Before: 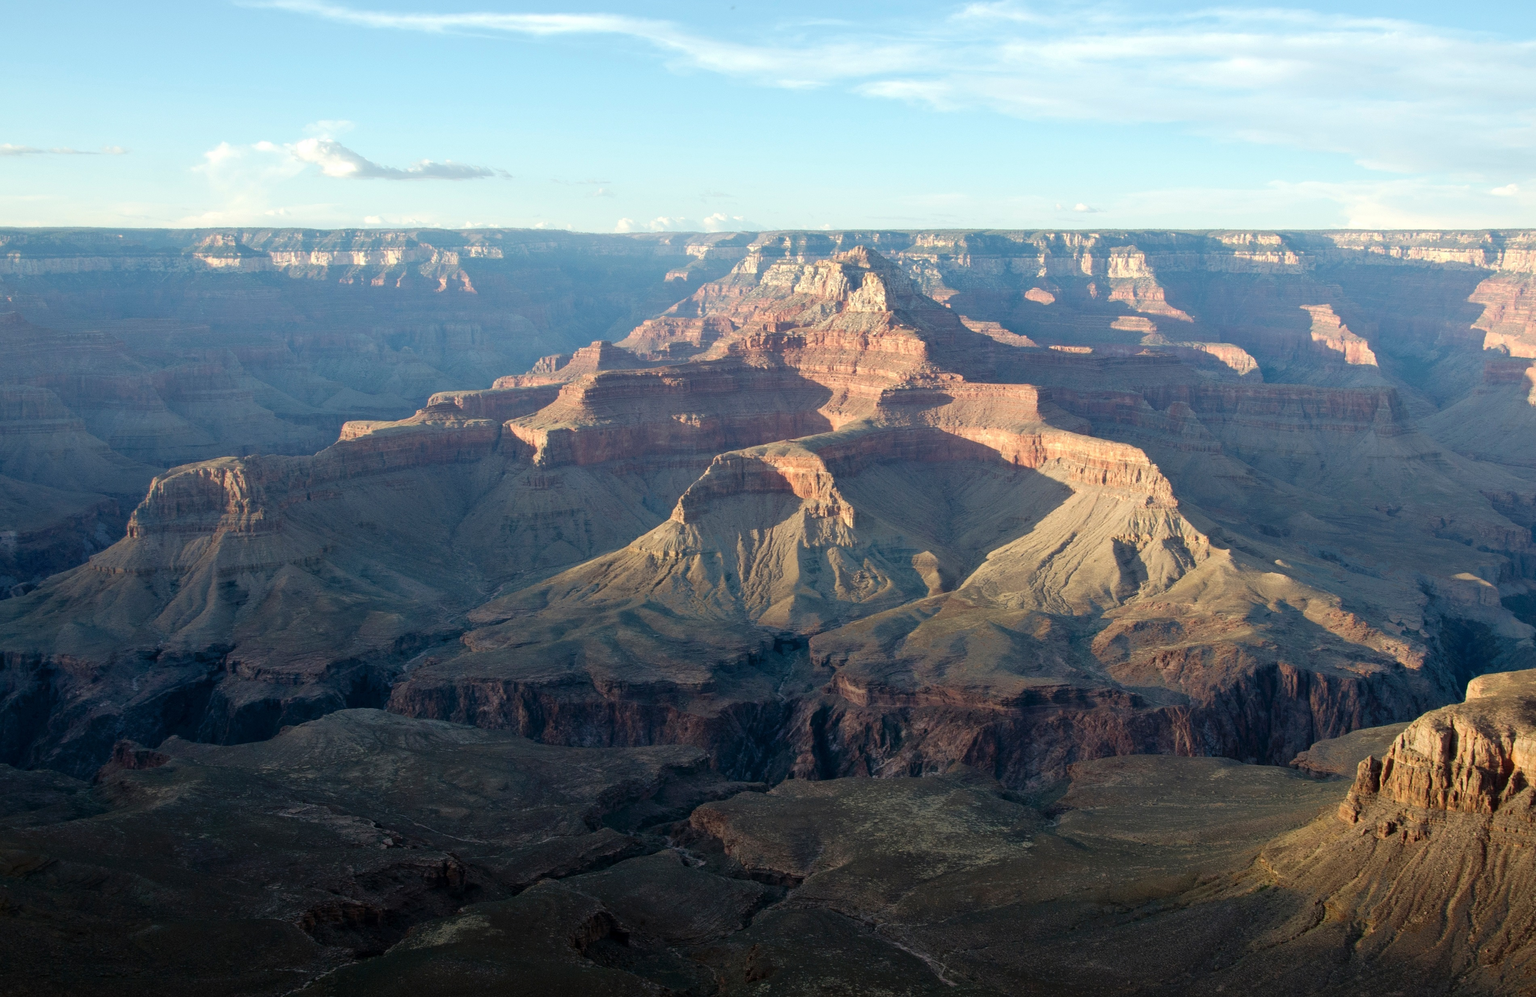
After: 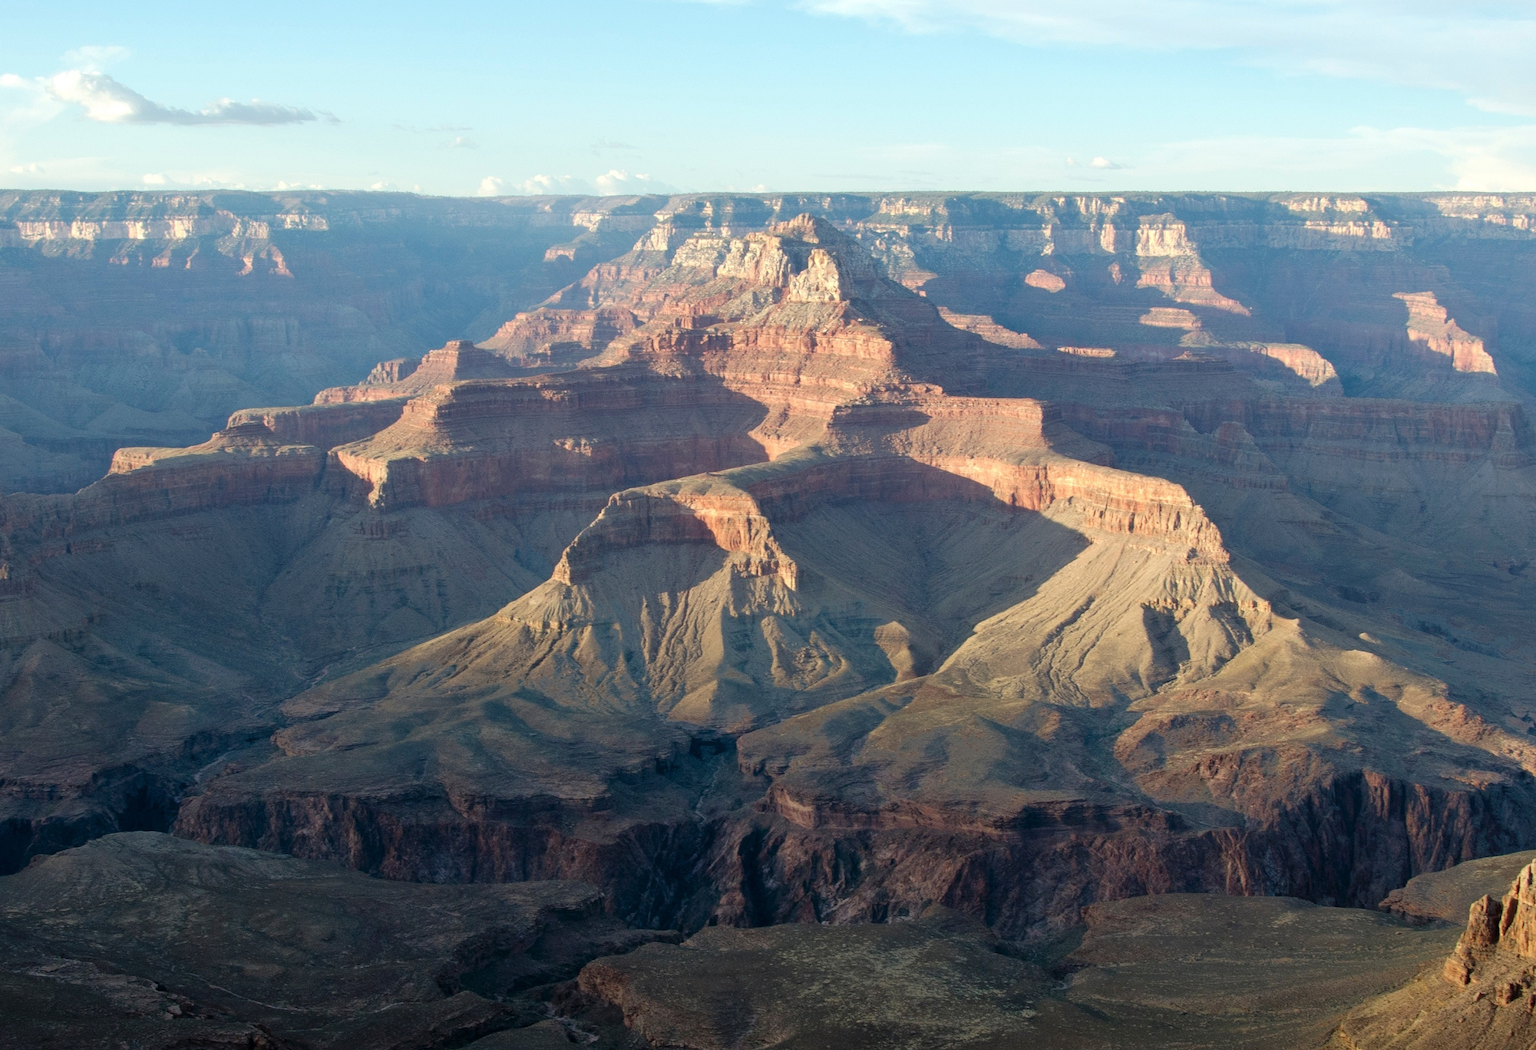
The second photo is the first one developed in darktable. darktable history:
crop: left 16.768%, top 8.653%, right 8.362%, bottom 12.485%
color balance rgb: saturation formula JzAzBz (2021)
